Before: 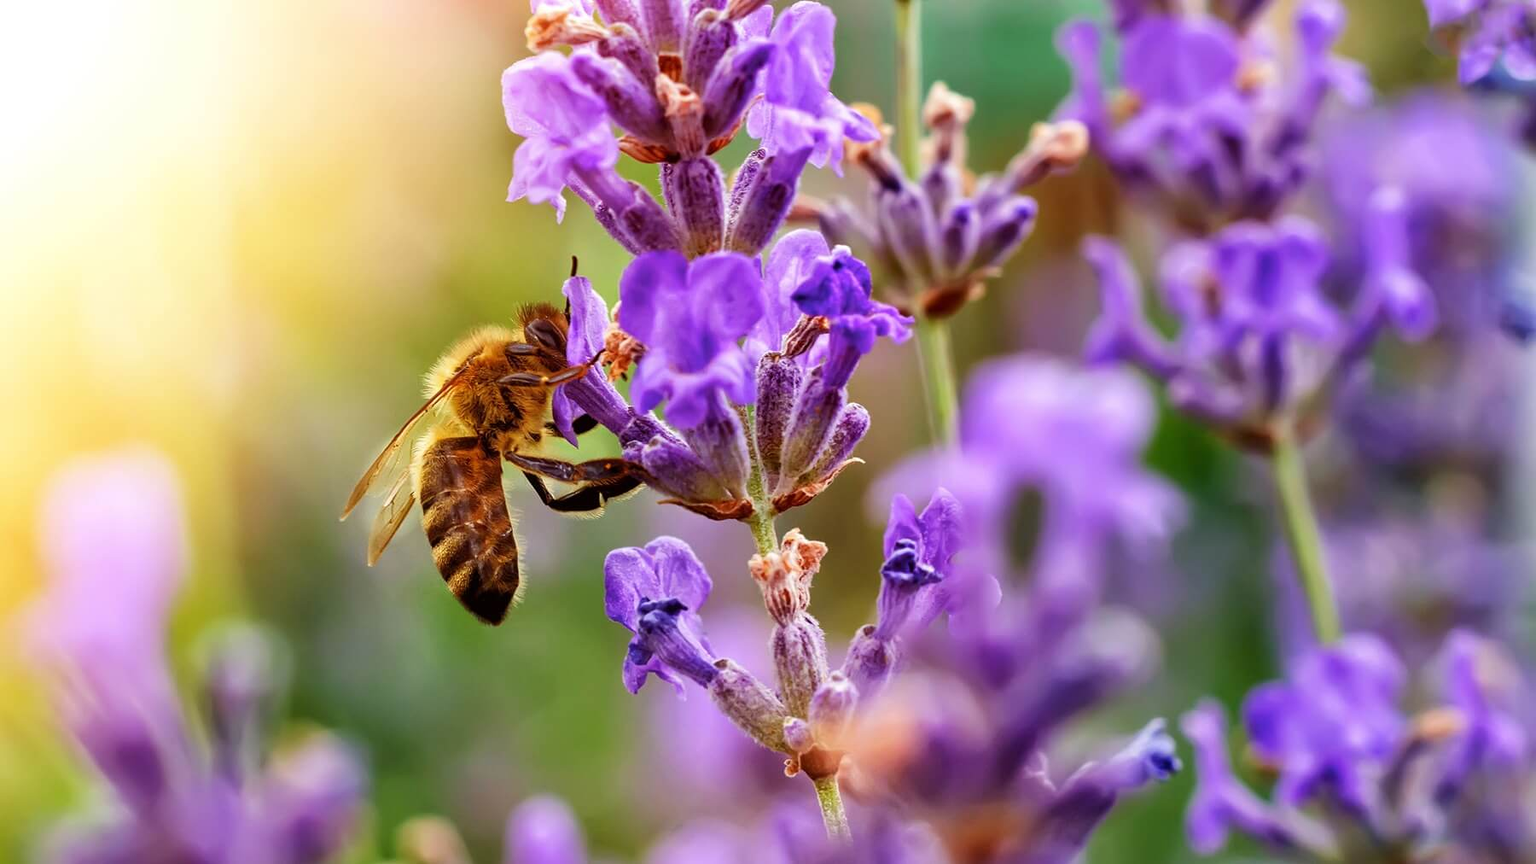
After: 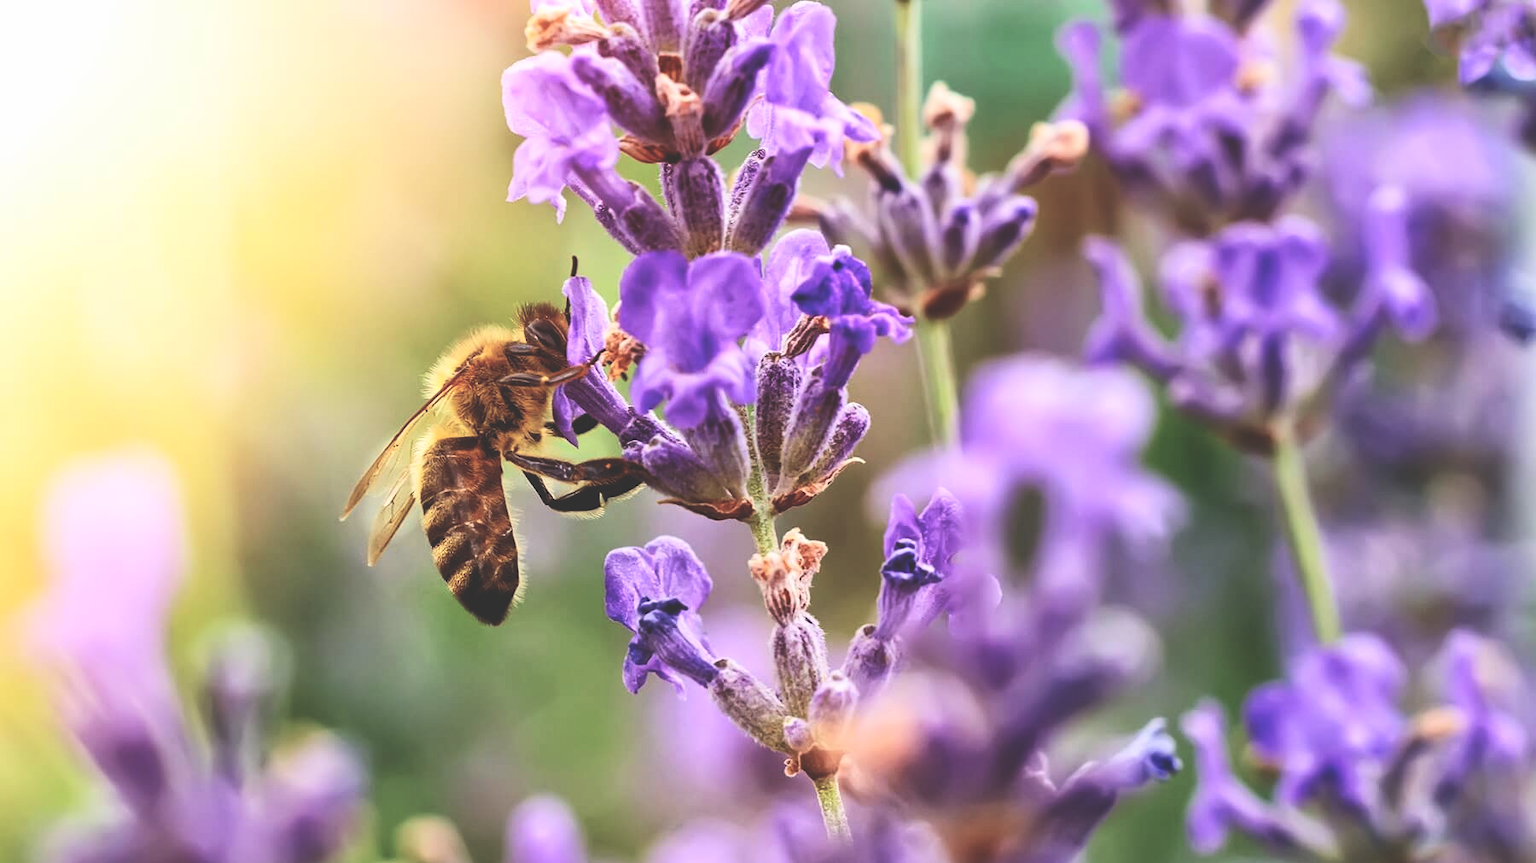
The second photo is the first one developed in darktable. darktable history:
contrast brightness saturation: contrast 0.28
exposure: black level correction -0.062, exposure -0.05 EV, compensate highlight preservation false
